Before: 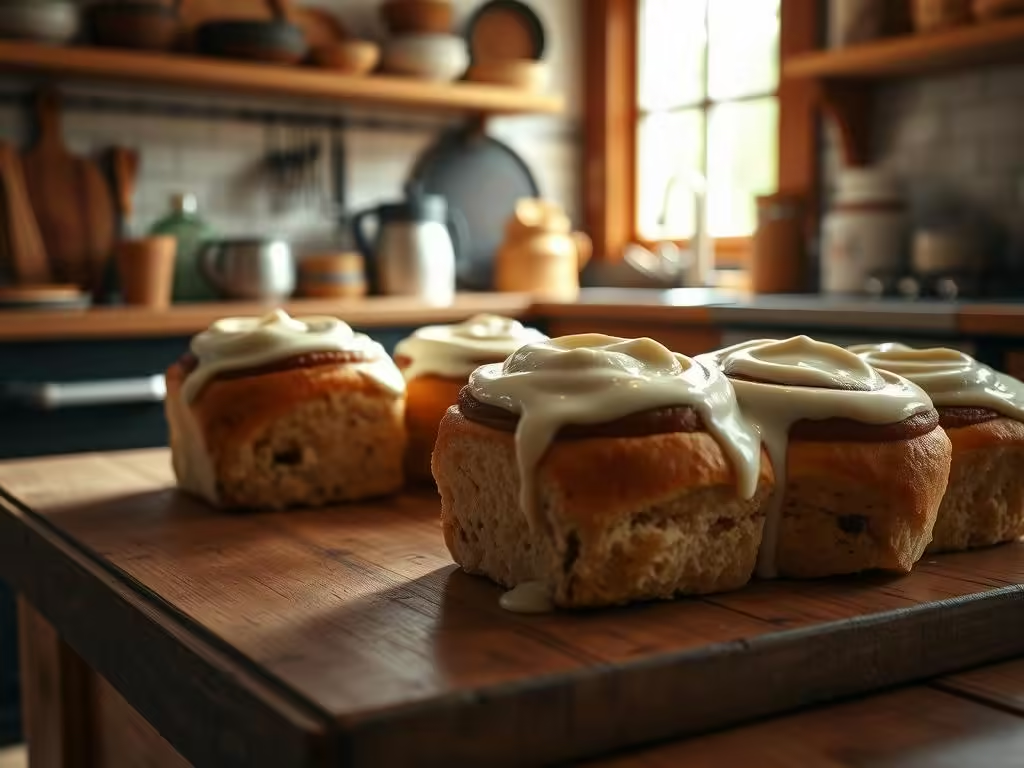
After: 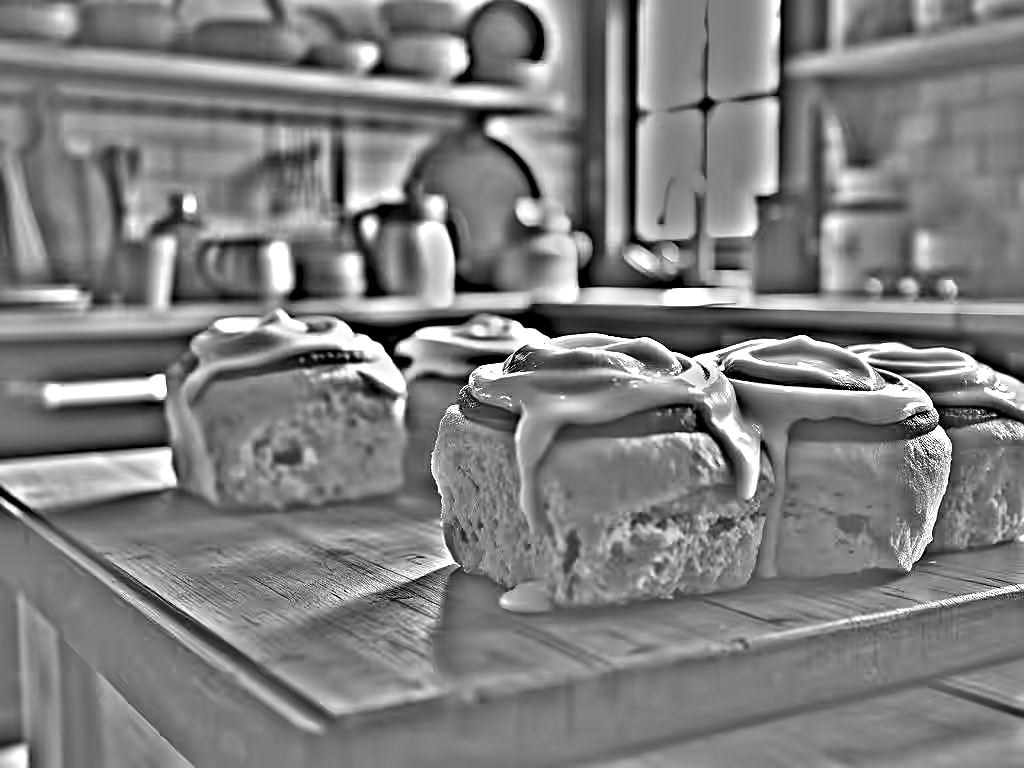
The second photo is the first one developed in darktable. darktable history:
levels: levels [0, 0.476, 0.951]
tone equalizer: on, module defaults
sharpen: on, module defaults
highpass: on, module defaults
local contrast: mode bilateral grid, contrast 15, coarseness 36, detail 105%, midtone range 0.2
